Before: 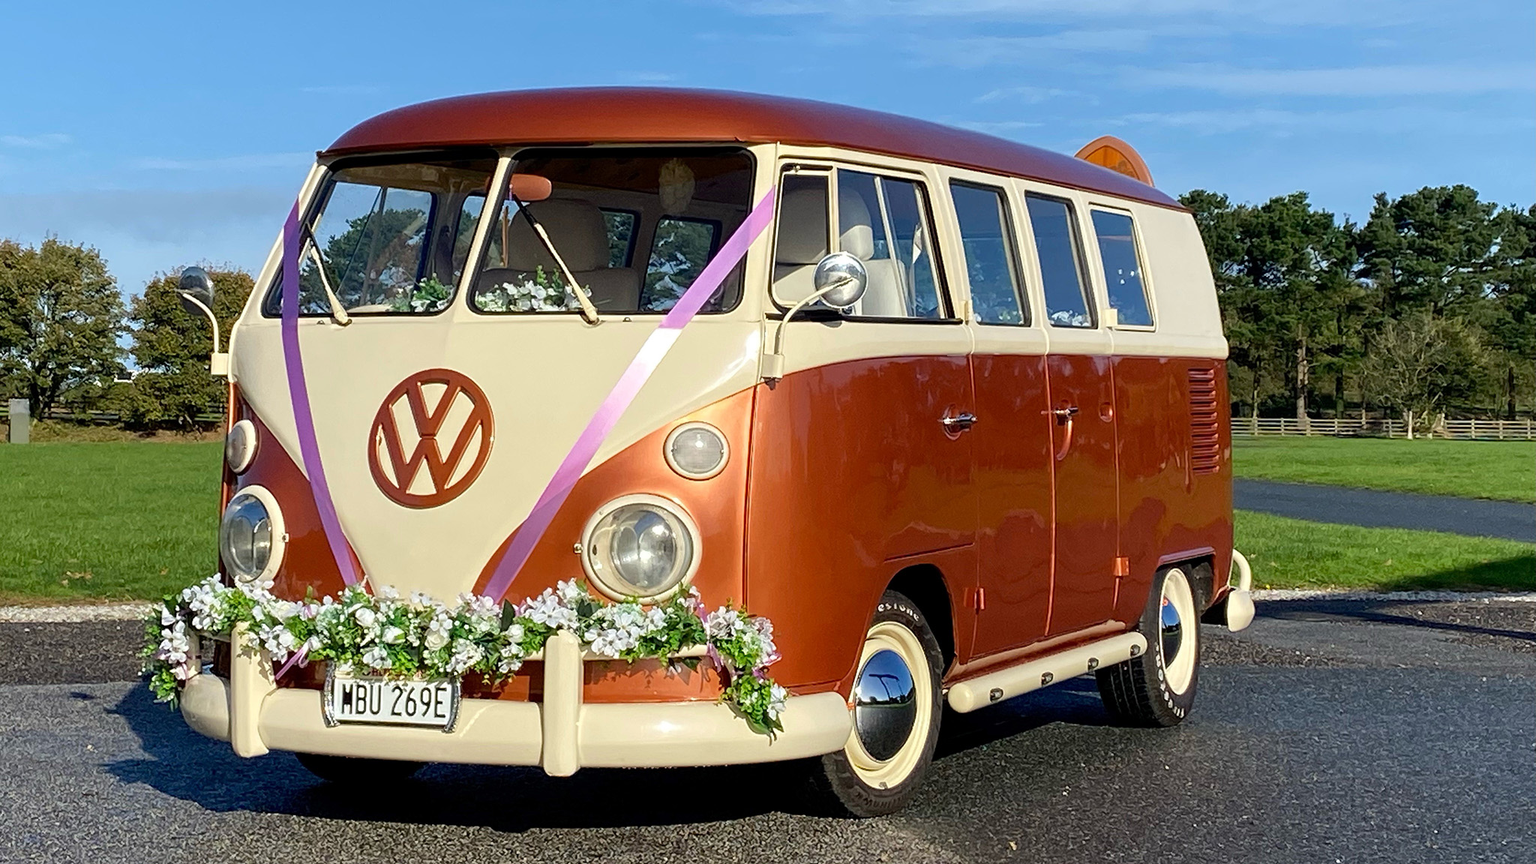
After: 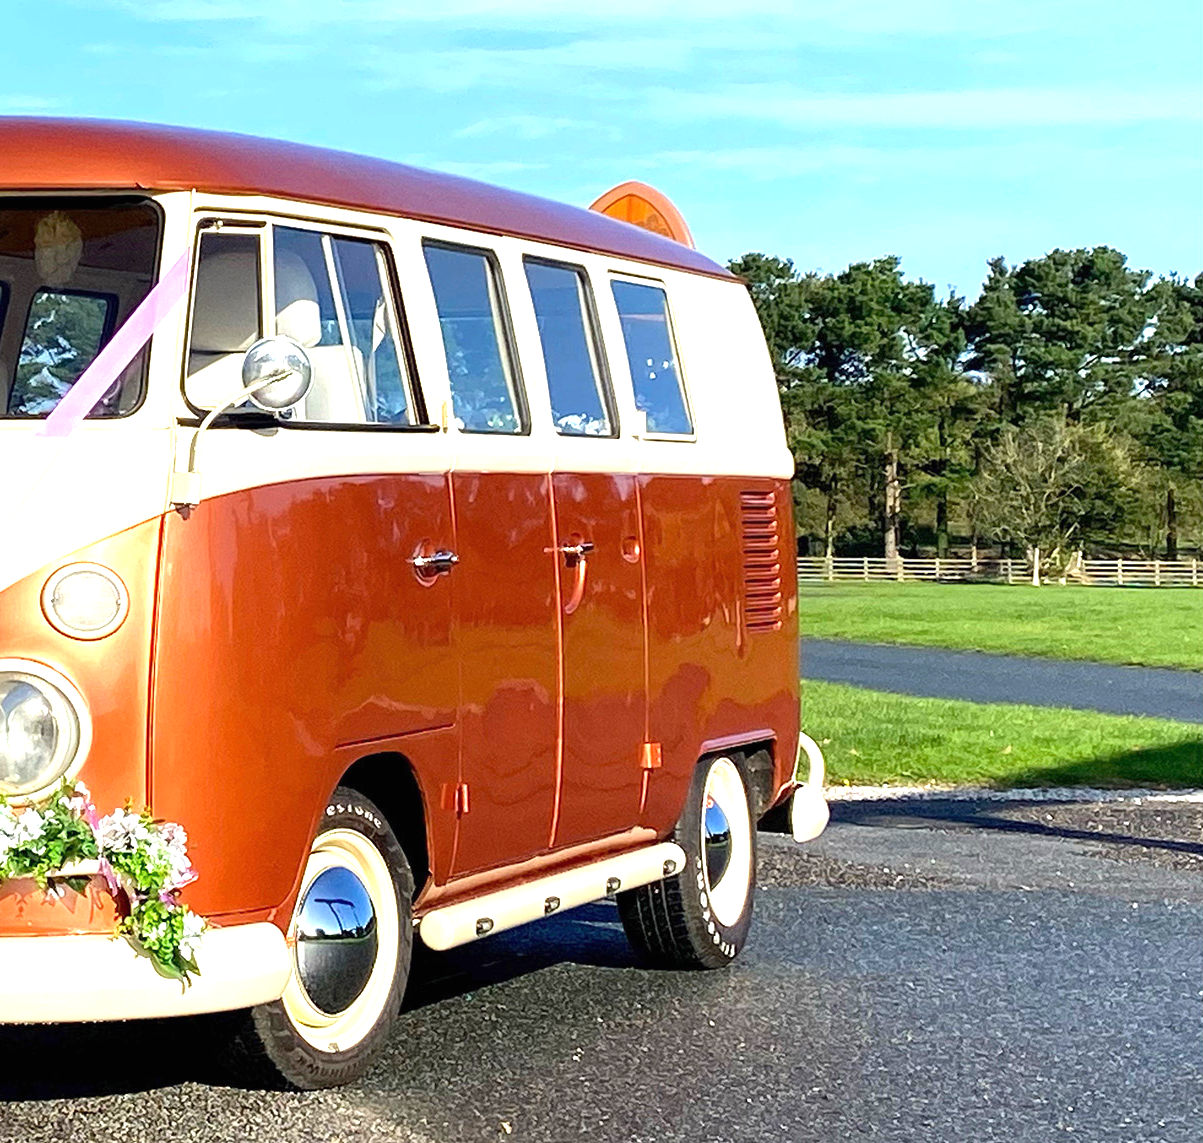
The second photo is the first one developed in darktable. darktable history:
crop: left 41.25%
exposure: black level correction 0, exposure 1.2 EV, compensate highlight preservation false
color correction: highlights b* -0.053
